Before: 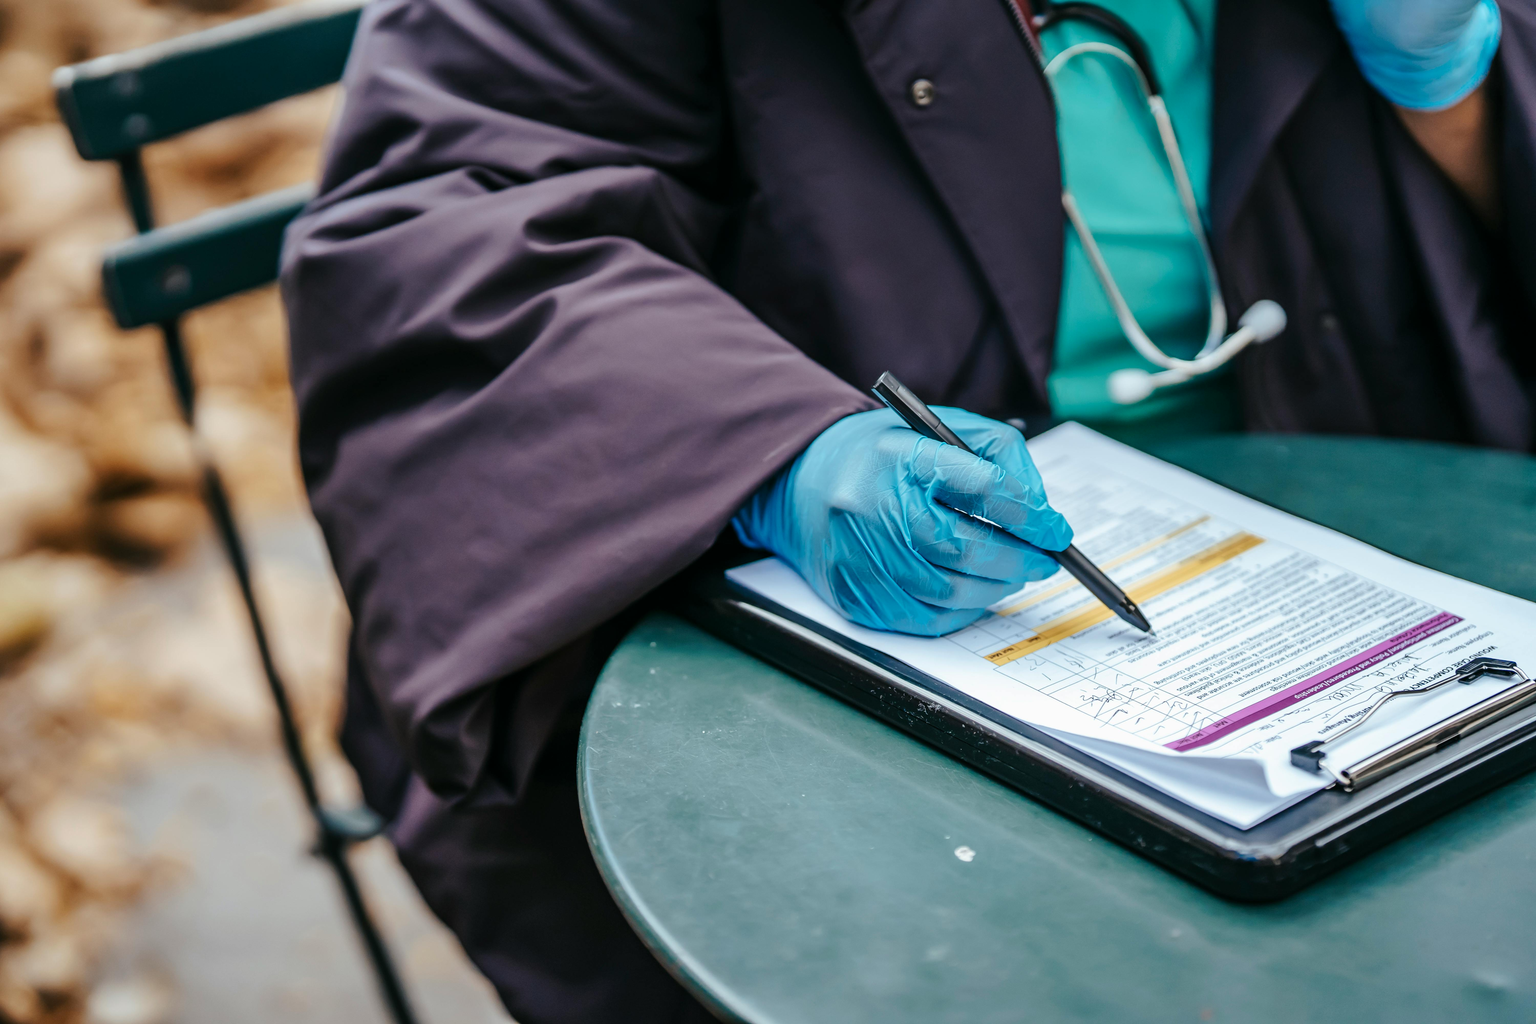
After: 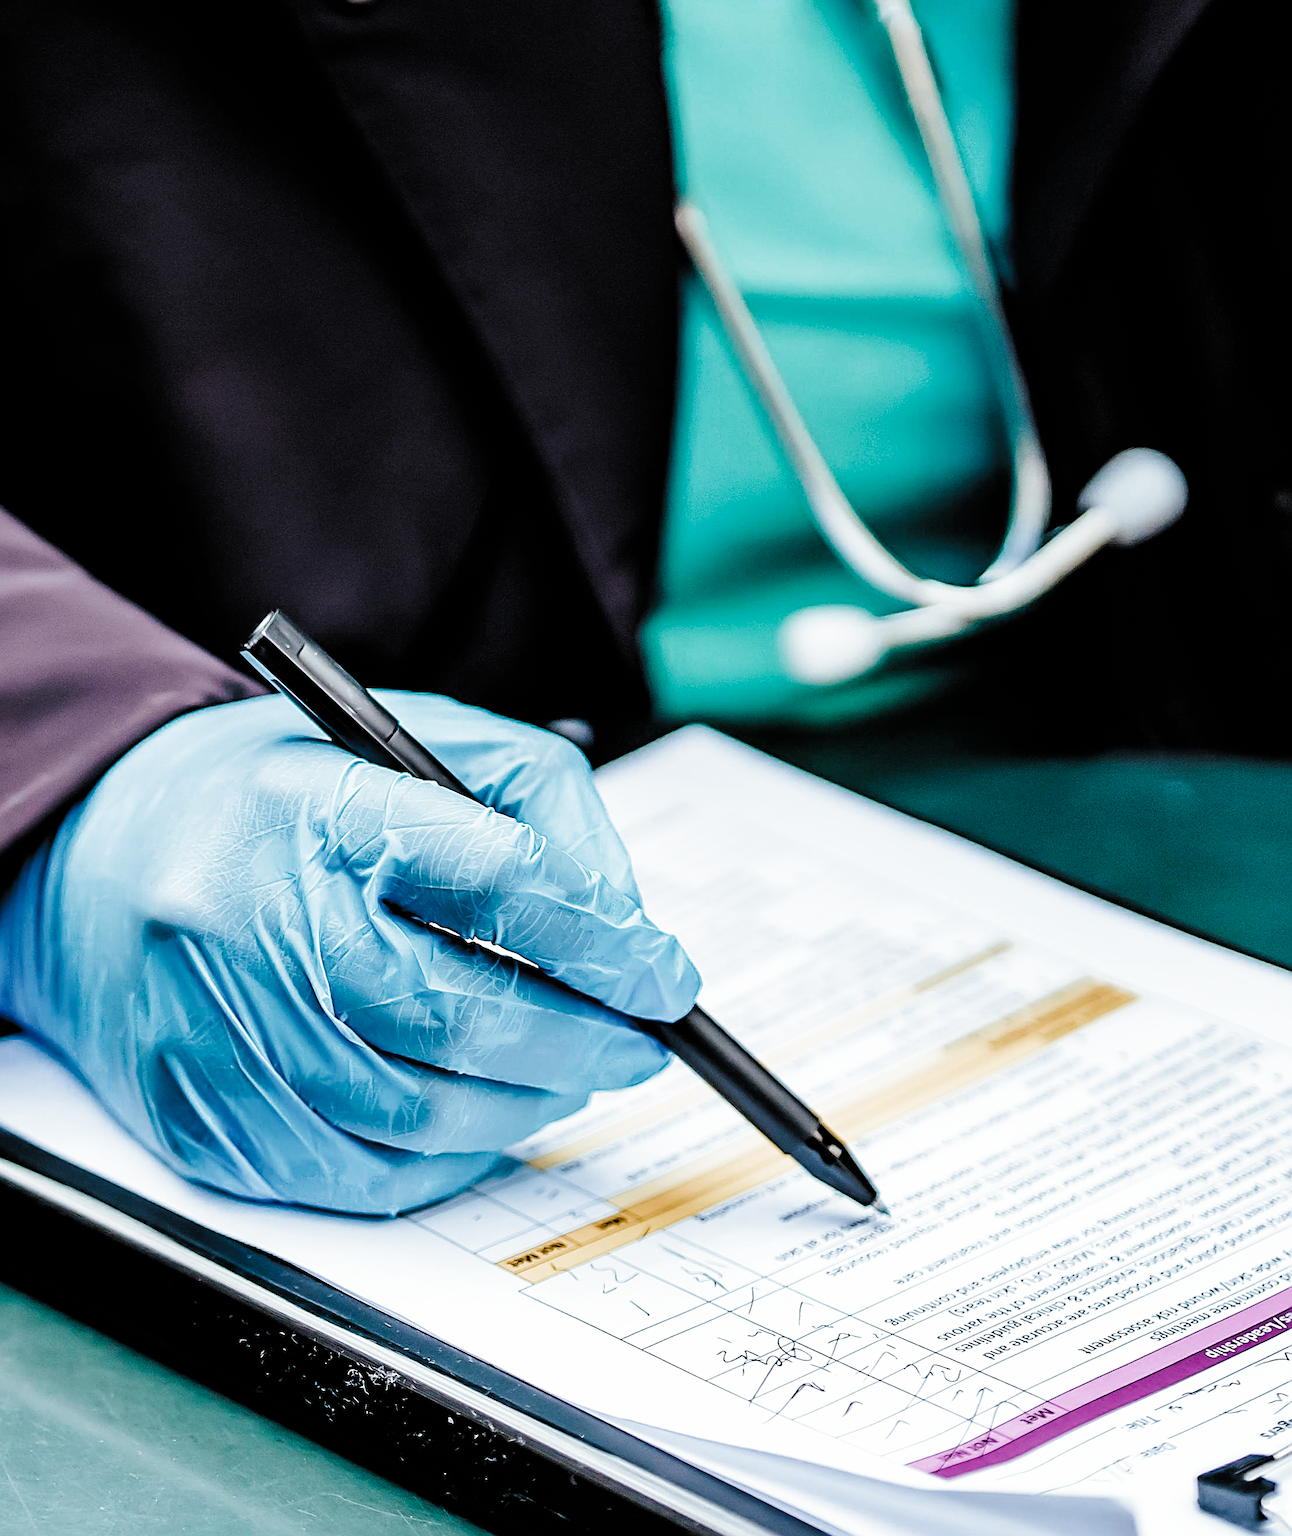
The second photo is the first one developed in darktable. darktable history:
crop and rotate: left 49.9%, top 10.134%, right 13.227%, bottom 24.138%
filmic rgb: black relative exposure -3.98 EV, white relative exposure 2.99 EV, hardness 3, contrast 1.4, color science v4 (2020)
sharpen: radius 2.561, amount 0.652
color balance rgb: perceptual saturation grading › global saturation 30.822%, perceptual brilliance grading › highlights 11.396%
